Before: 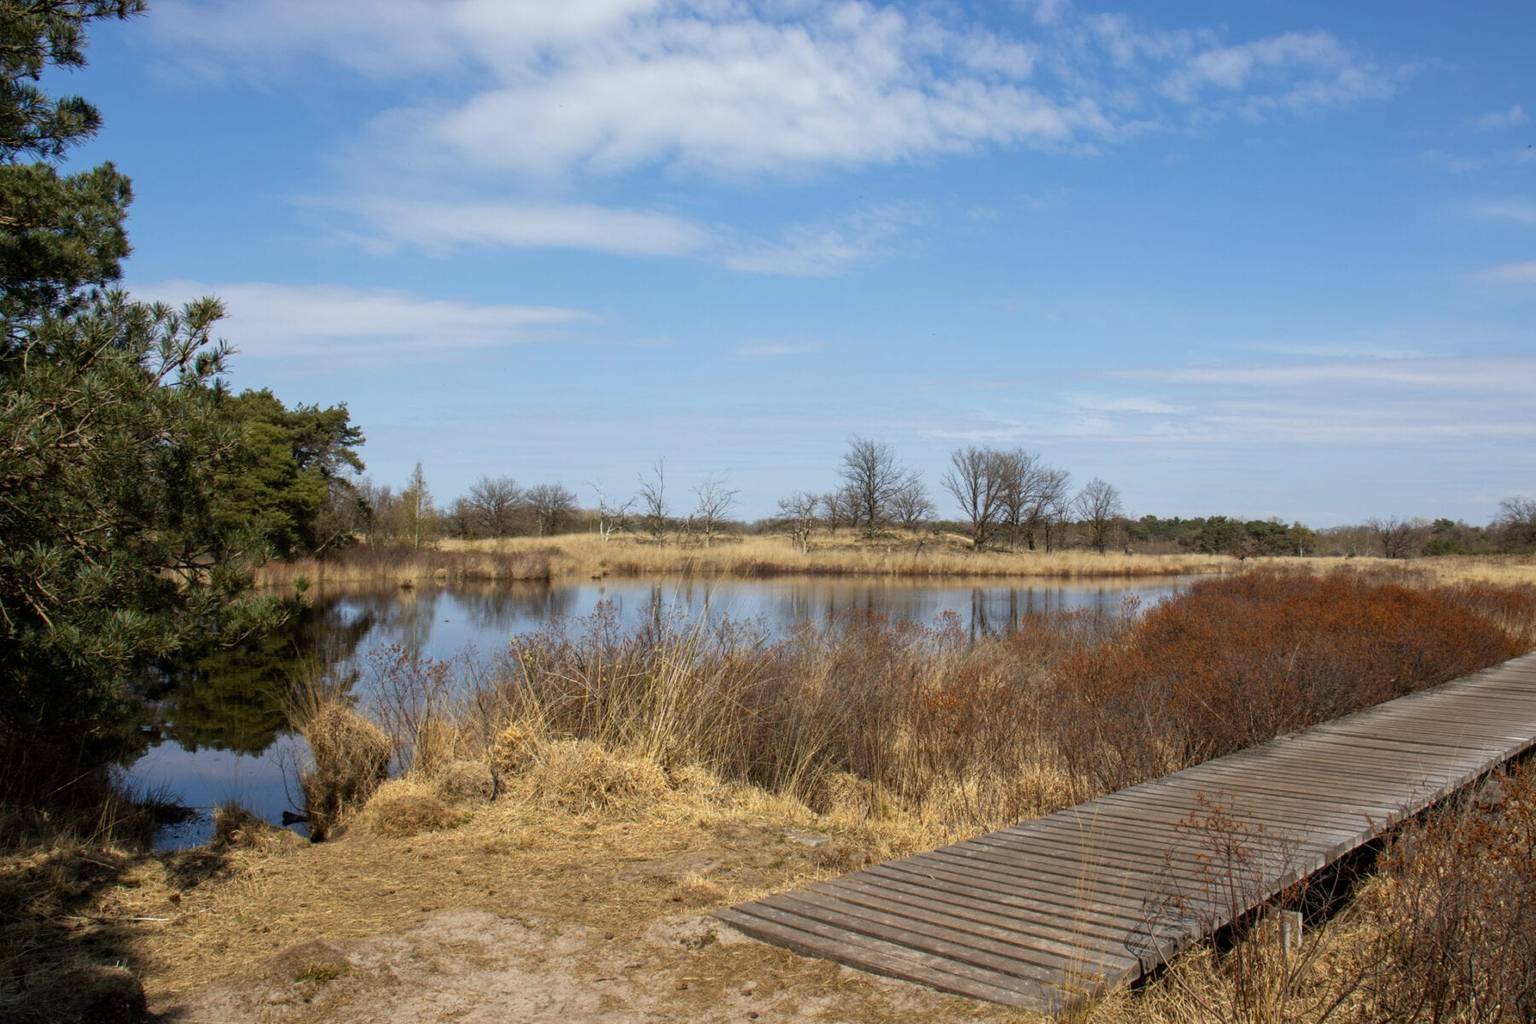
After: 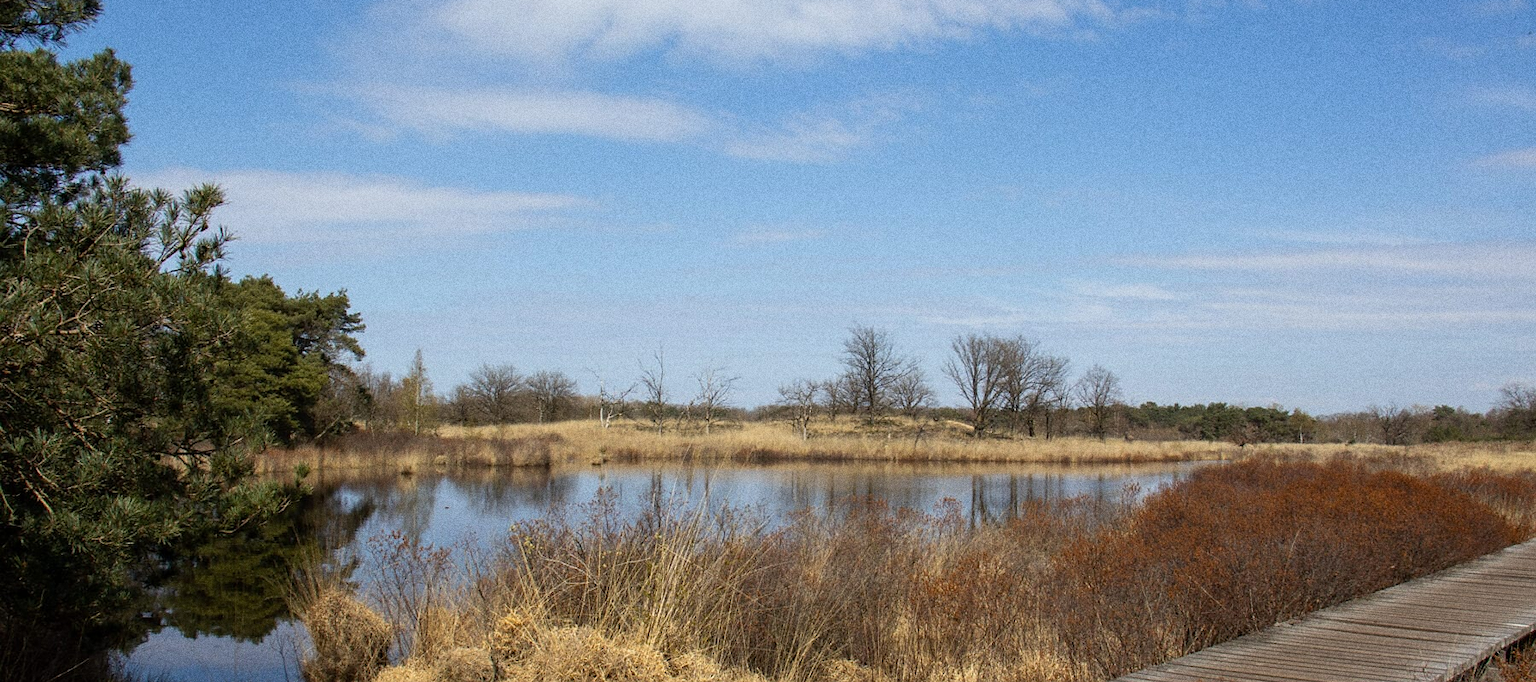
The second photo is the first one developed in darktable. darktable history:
crop: top 11.166%, bottom 22.168%
sharpen: radius 1, threshold 1
grain: coarseness 0.09 ISO, strength 40%
